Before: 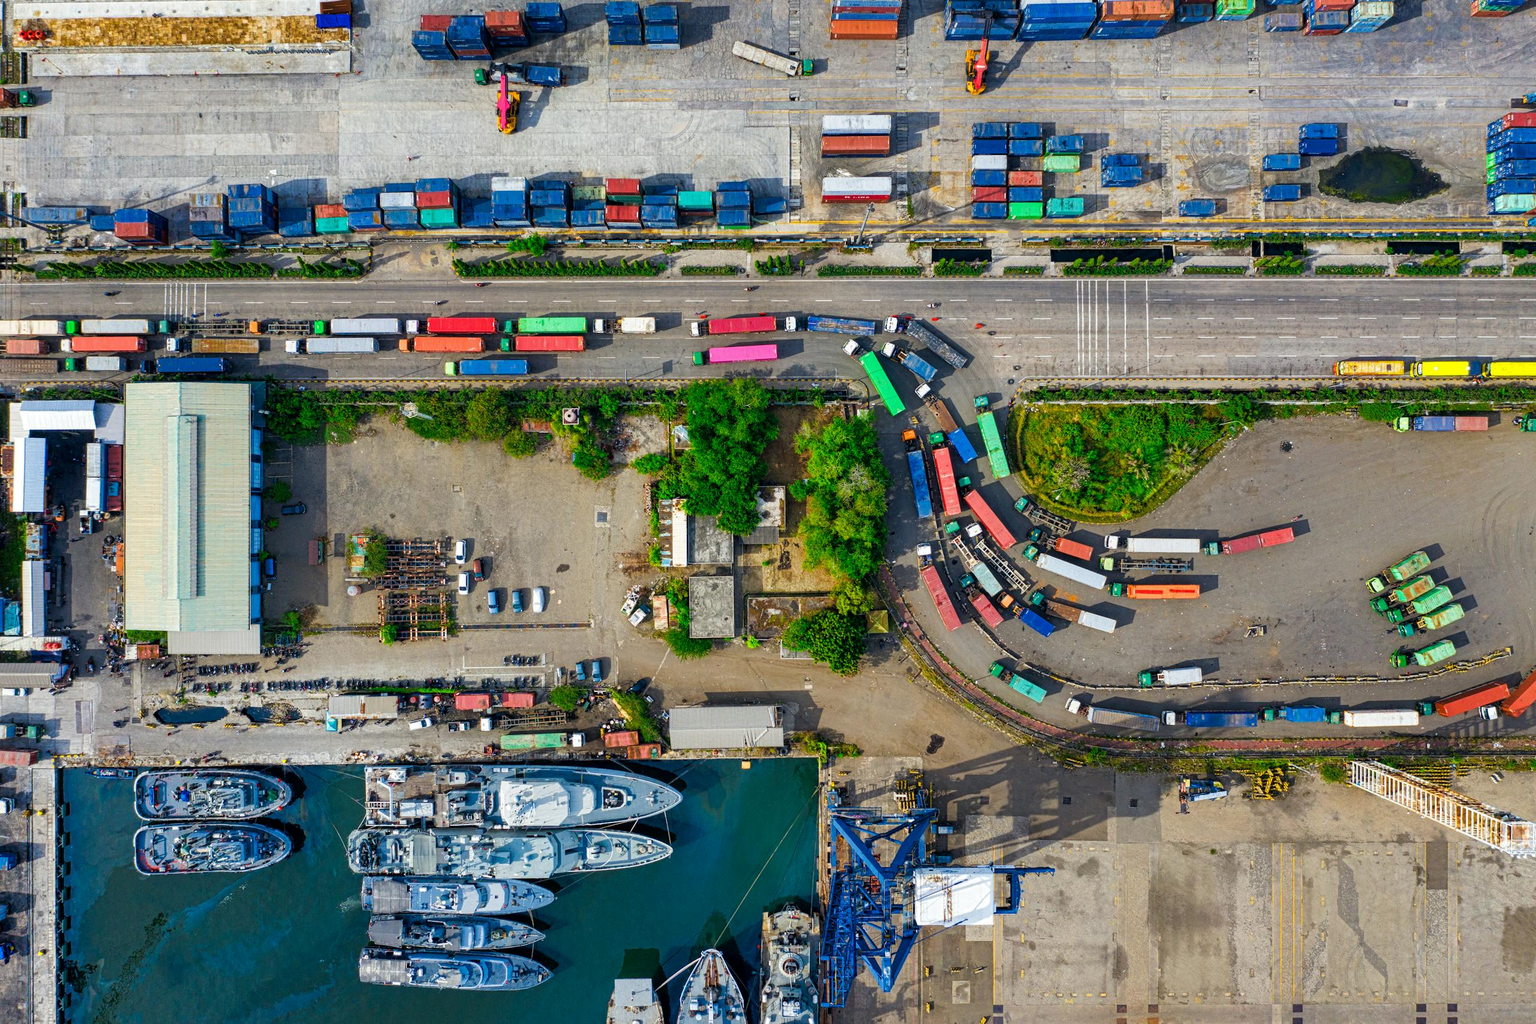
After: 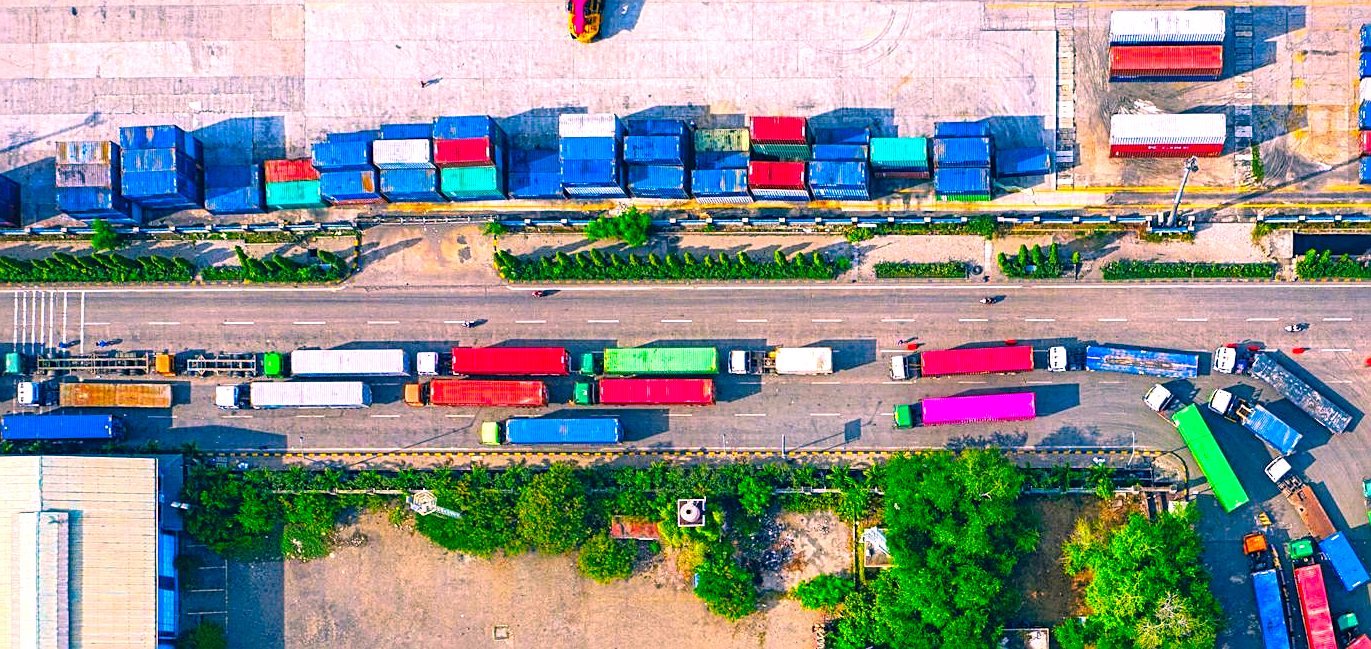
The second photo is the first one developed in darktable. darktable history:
crop: left 10.189%, top 10.628%, right 36.221%, bottom 51.3%
sharpen: on, module defaults
exposure: black level correction 0, exposure 0.691 EV, compensate highlight preservation false
color correction: highlights a* 16.26, highlights b* 0.3, shadows a* -15.01, shadows b* -14.44, saturation 1.51
